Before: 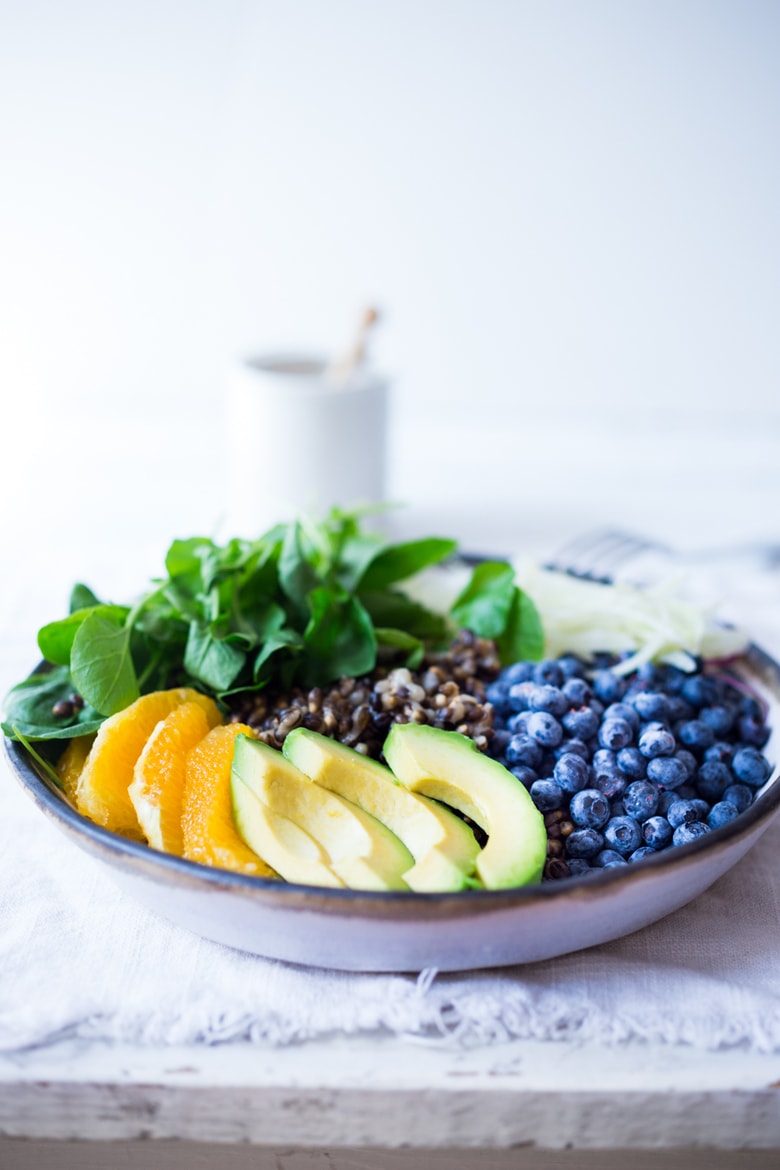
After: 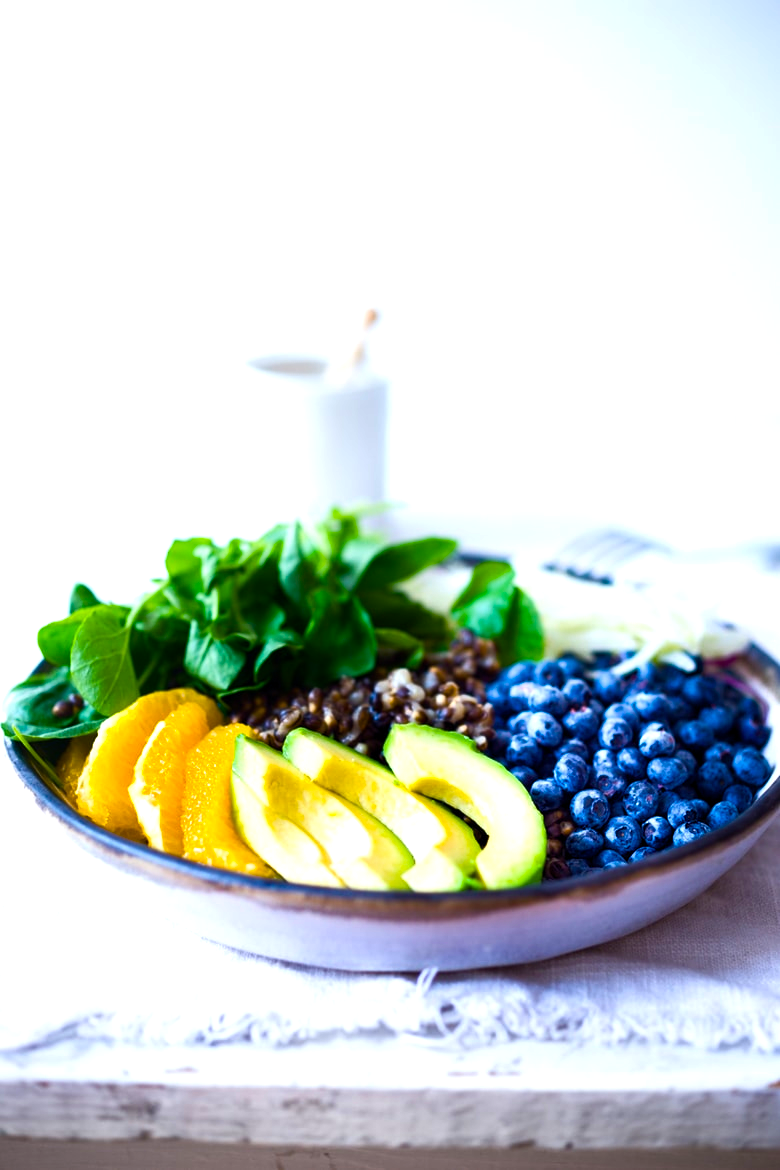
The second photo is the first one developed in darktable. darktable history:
color balance rgb: perceptual saturation grading › global saturation 20%, perceptual saturation grading › highlights -13.975%, perceptual saturation grading › shadows 49.7%, perceptual brilliance grading › highlights 14.537%, perceptual brilliance grading › mid-tones -5.377%, perceptual brilliance grading › shadows -26.223%, global vibrance 42.031%
